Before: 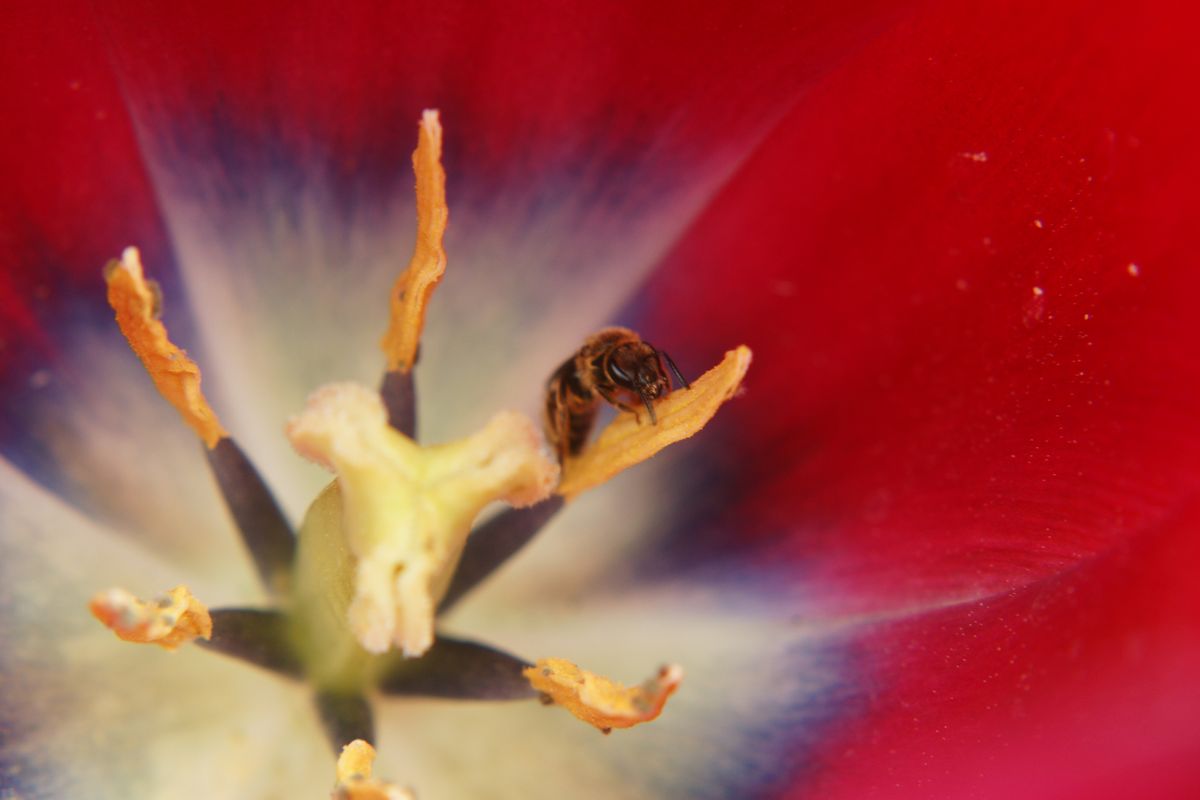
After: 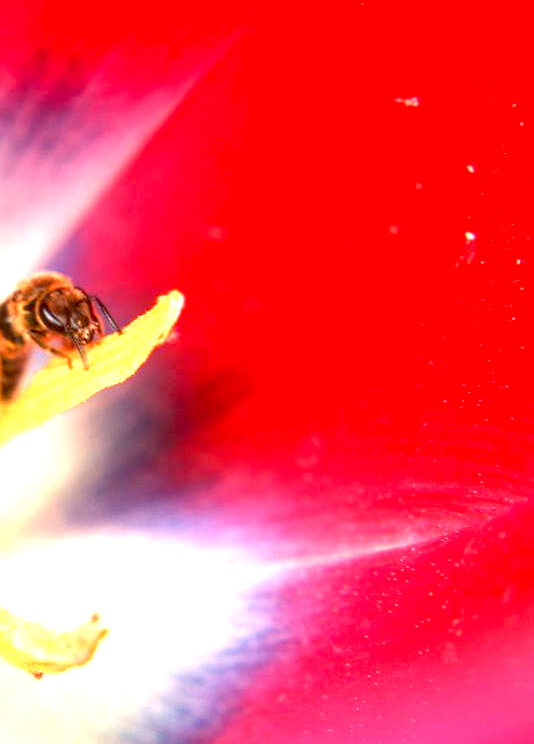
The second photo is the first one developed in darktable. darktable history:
exposure: black level correction 0.005, exposure 2.079 EV, compensate highlight preservation false
crop: left 47.359%, top 6.93%, right 8.085%
local contrast: on, module defaults
